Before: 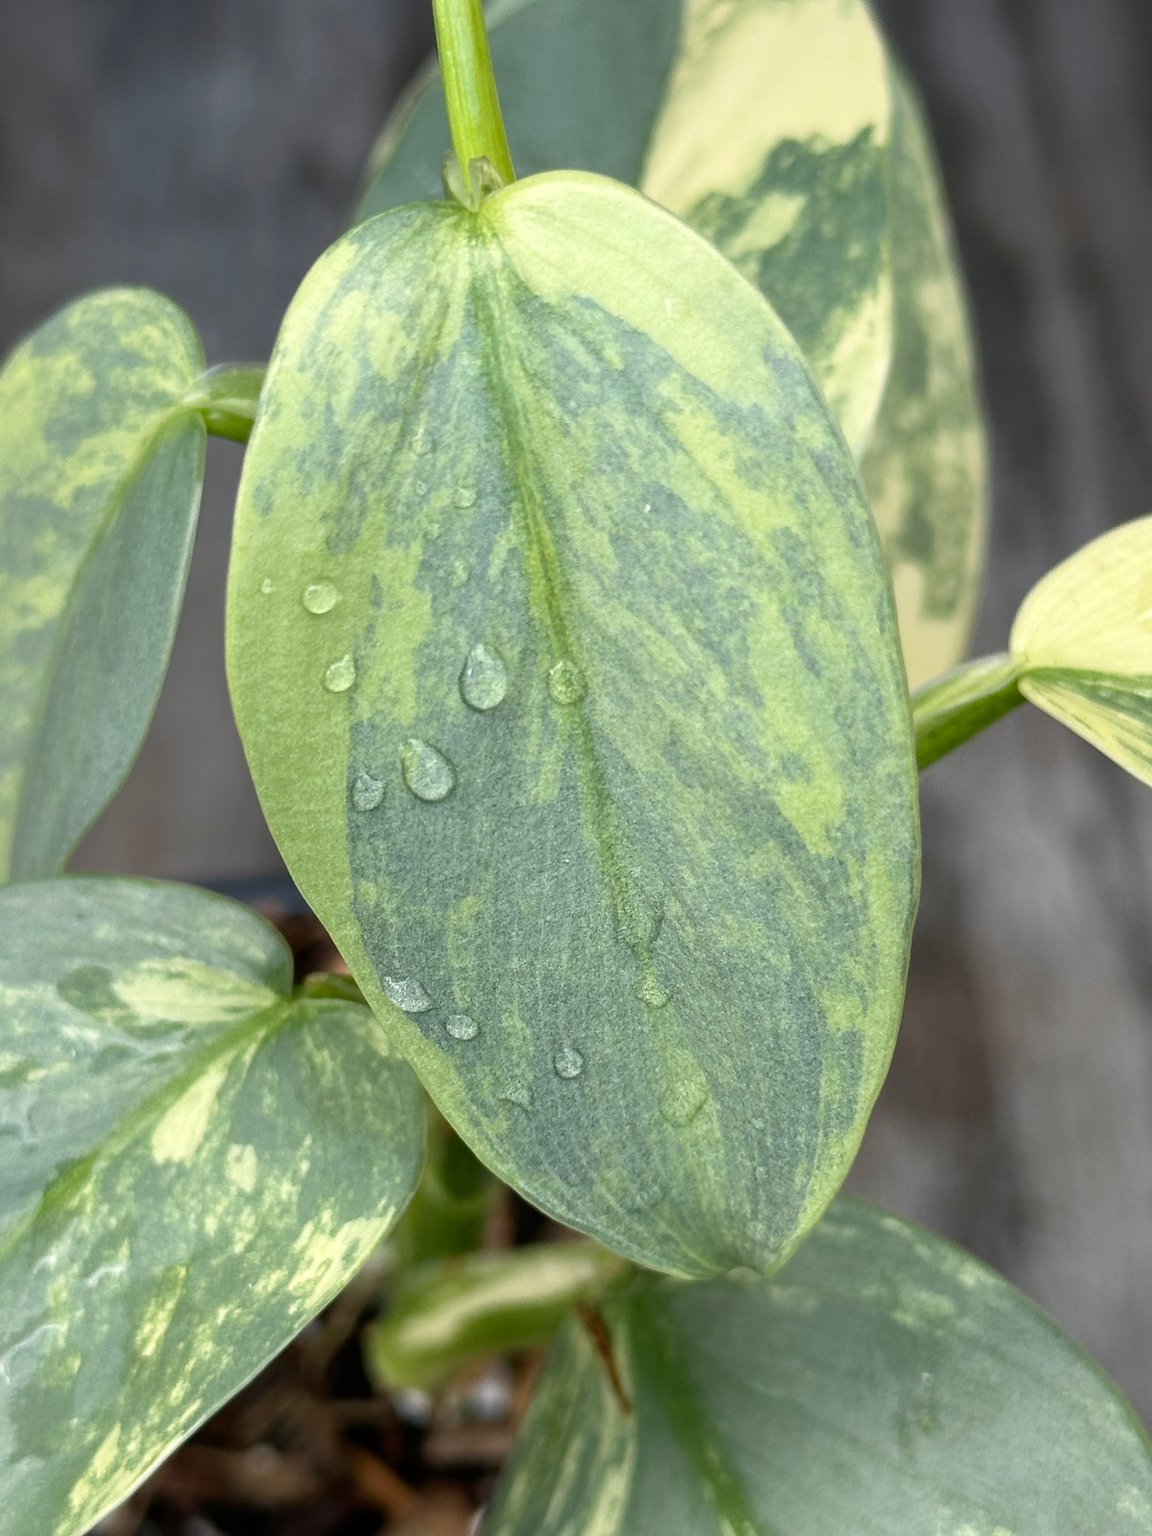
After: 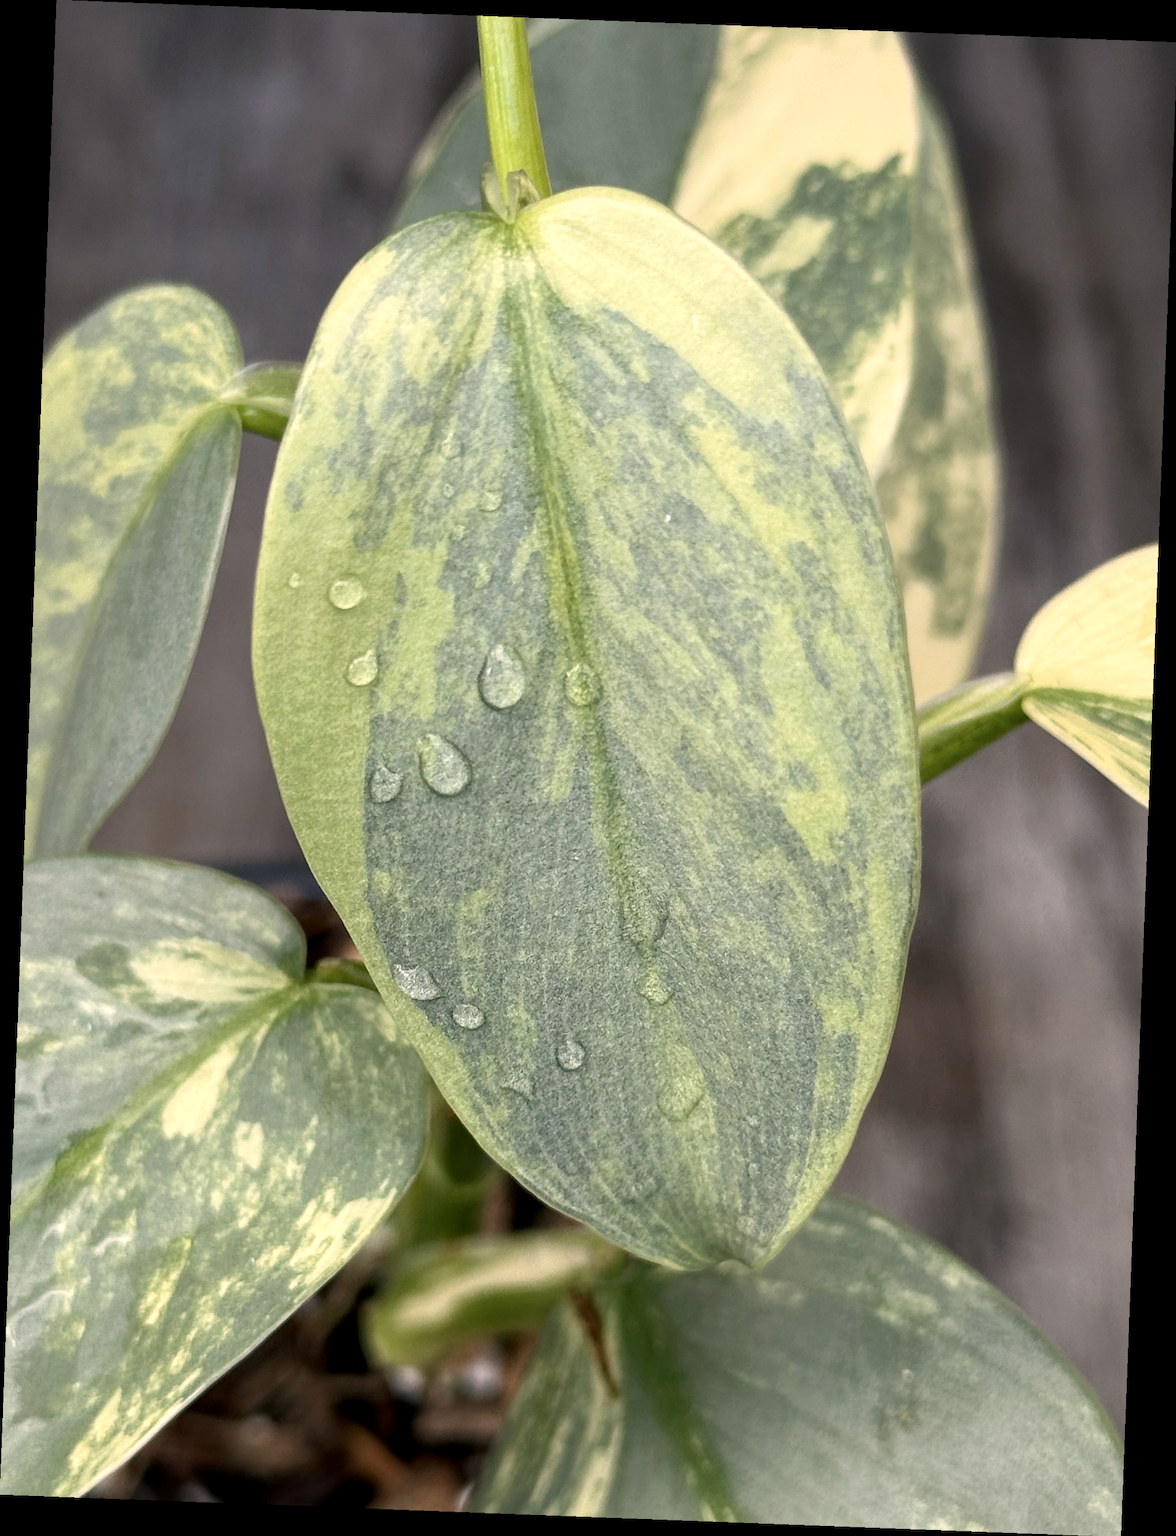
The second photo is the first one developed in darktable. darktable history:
color correction: highlights a* 7.34, highlights b* 4.37
local contrast: highlights 100%, shadows 100%, detail 120%, midtone range 0.2
contrast brightness saturation: contrast 0.11, saturation -0.17
rotate and perspective: rotation 2.17°, automatic cropping off
